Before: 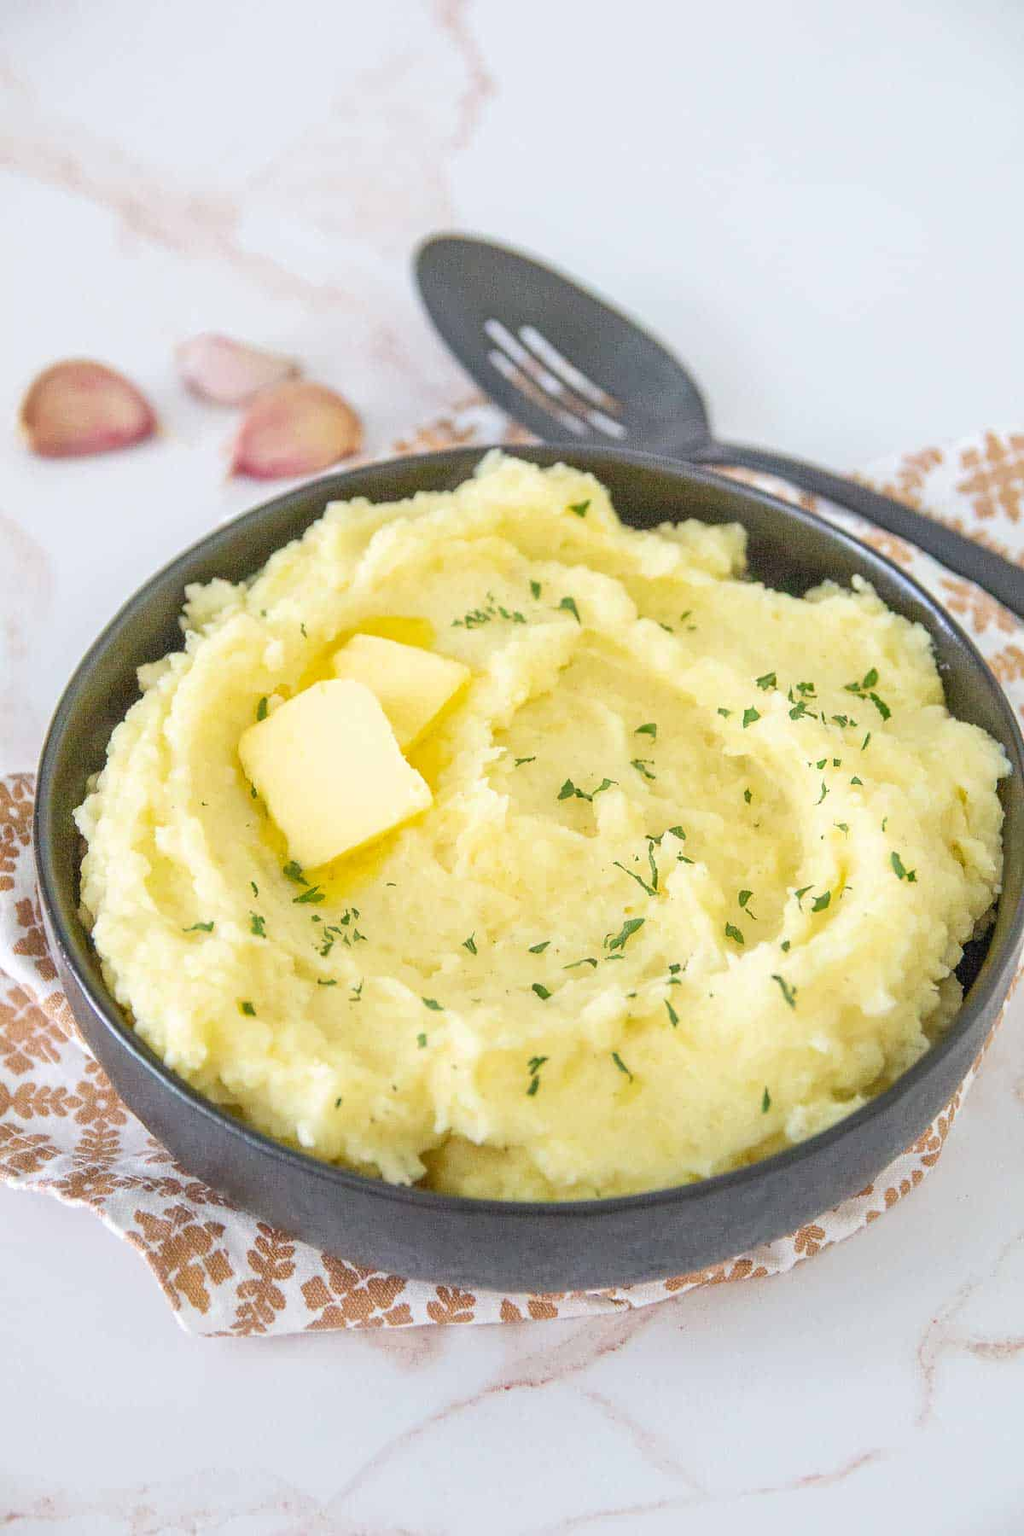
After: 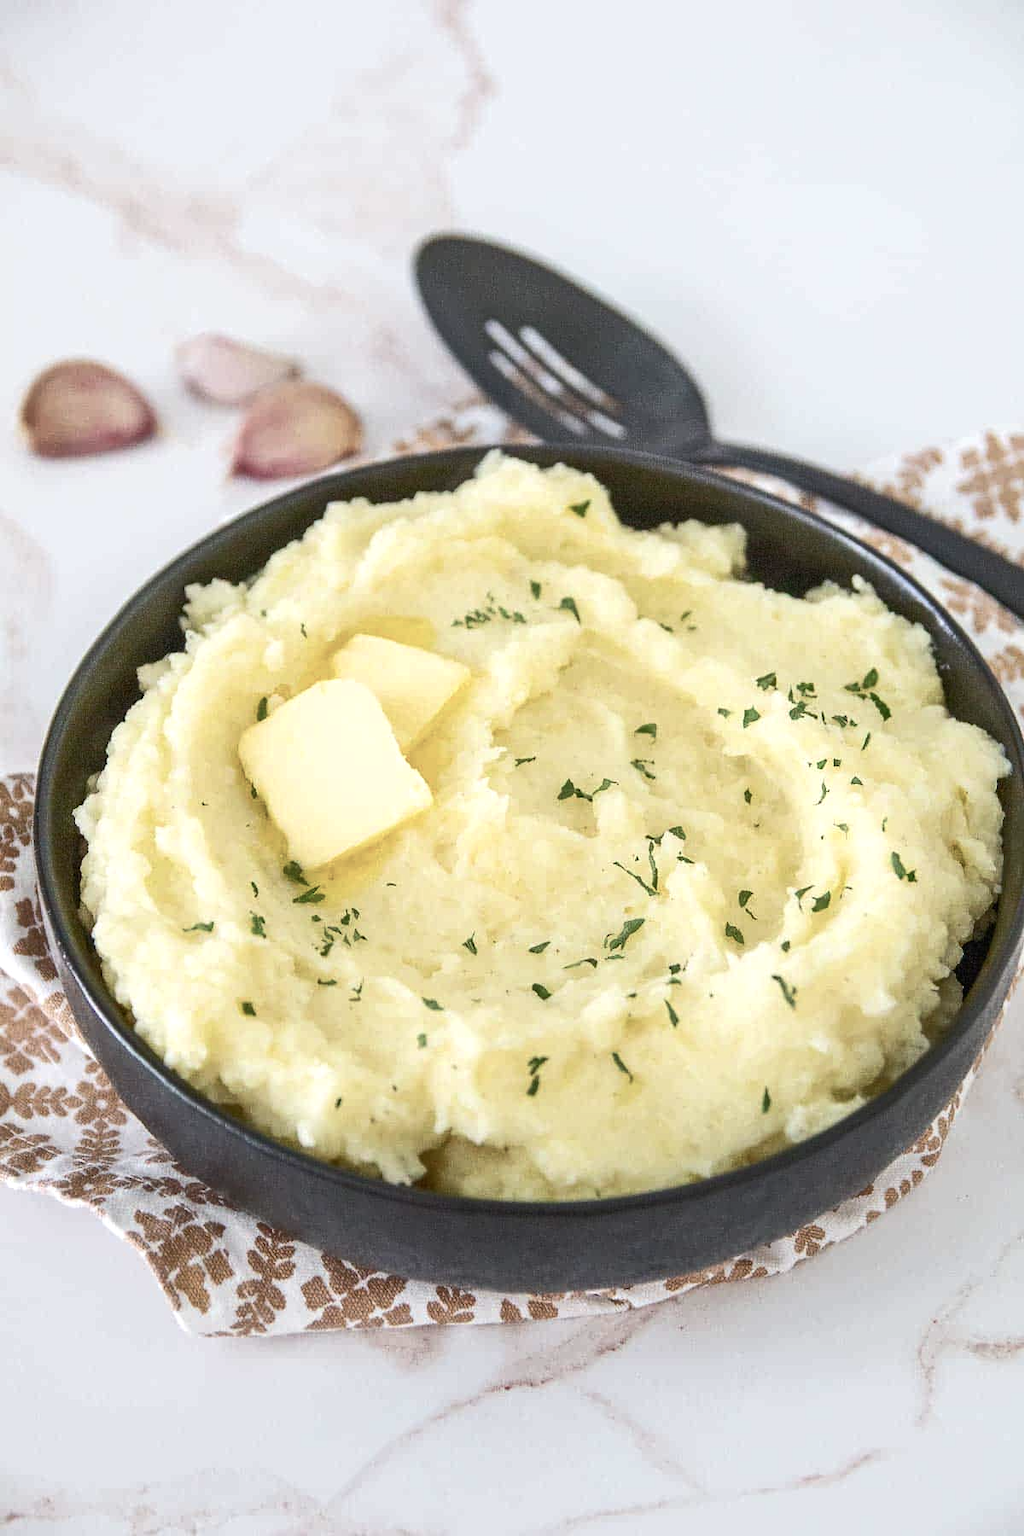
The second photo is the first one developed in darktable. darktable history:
color balance rgb: perceptual saturation grading › highlights -31.88%, perceptual saturation grading › mid-tones 5.8%, perceptual saturation grading › shadows 18.12%, perceptual brilliance grading › highlights 3.62%, perceptual brilliance grading › mid-tones -18.12%, perceptual brilliance grading › shadows -41.3%
white balance: emerald 1
